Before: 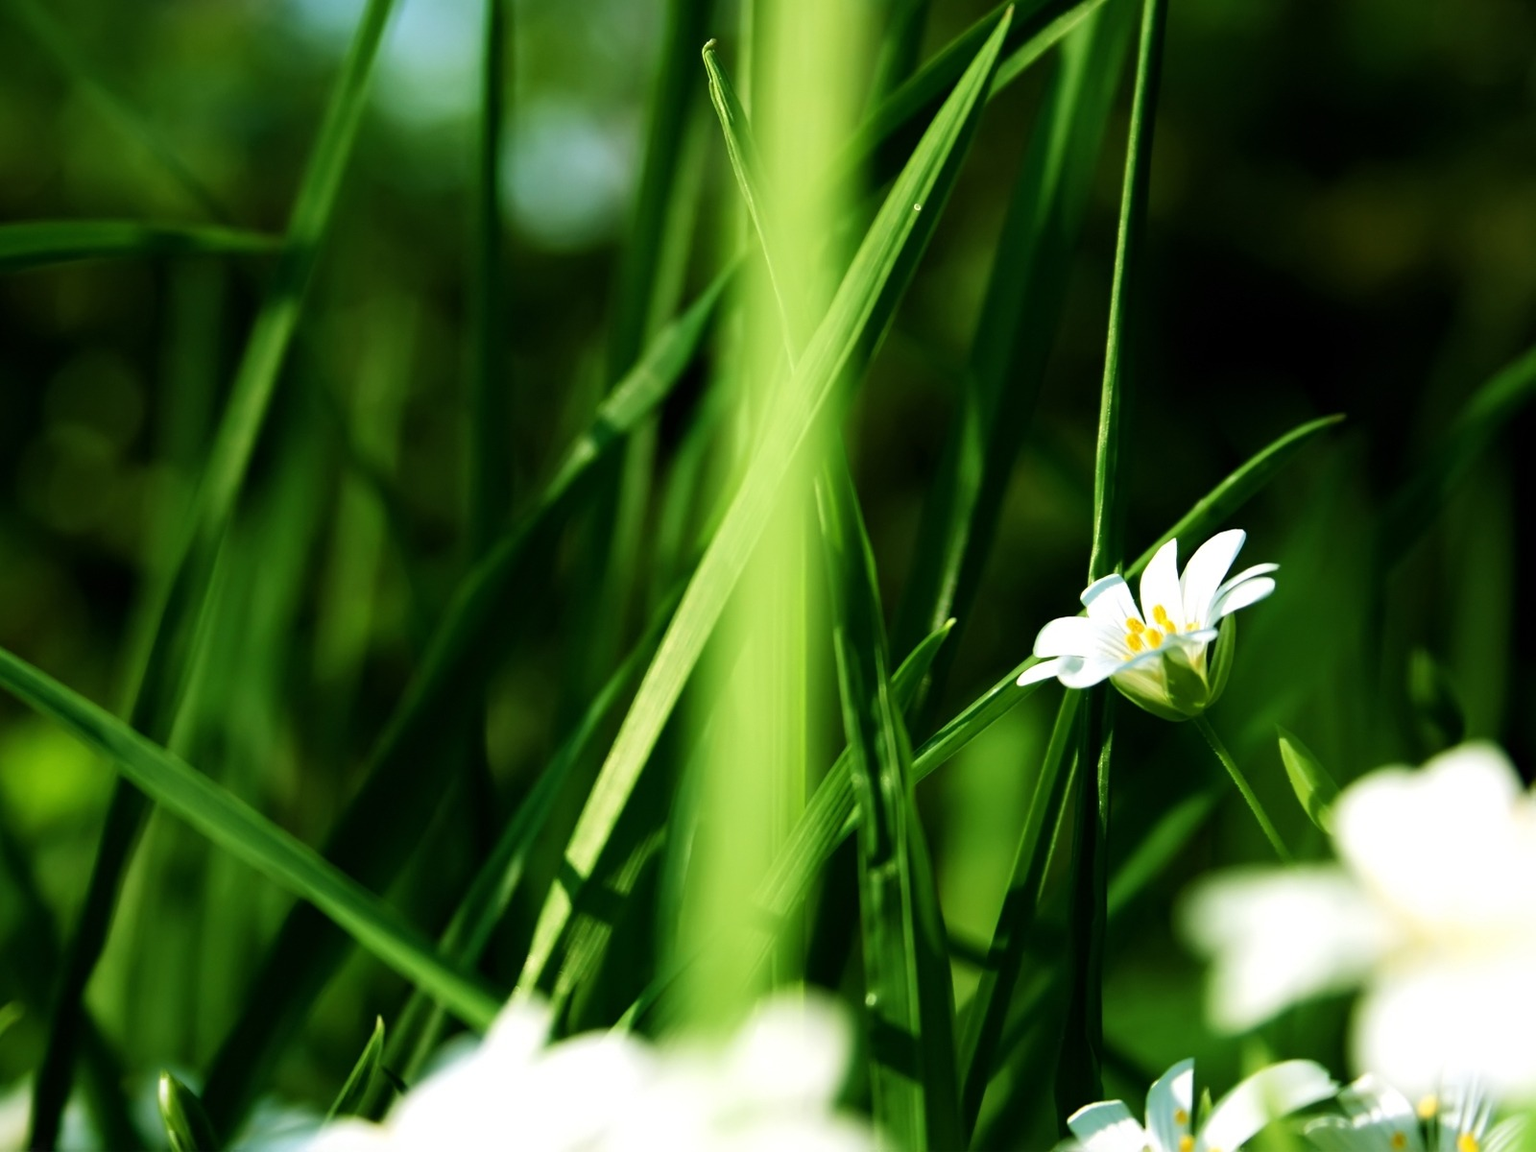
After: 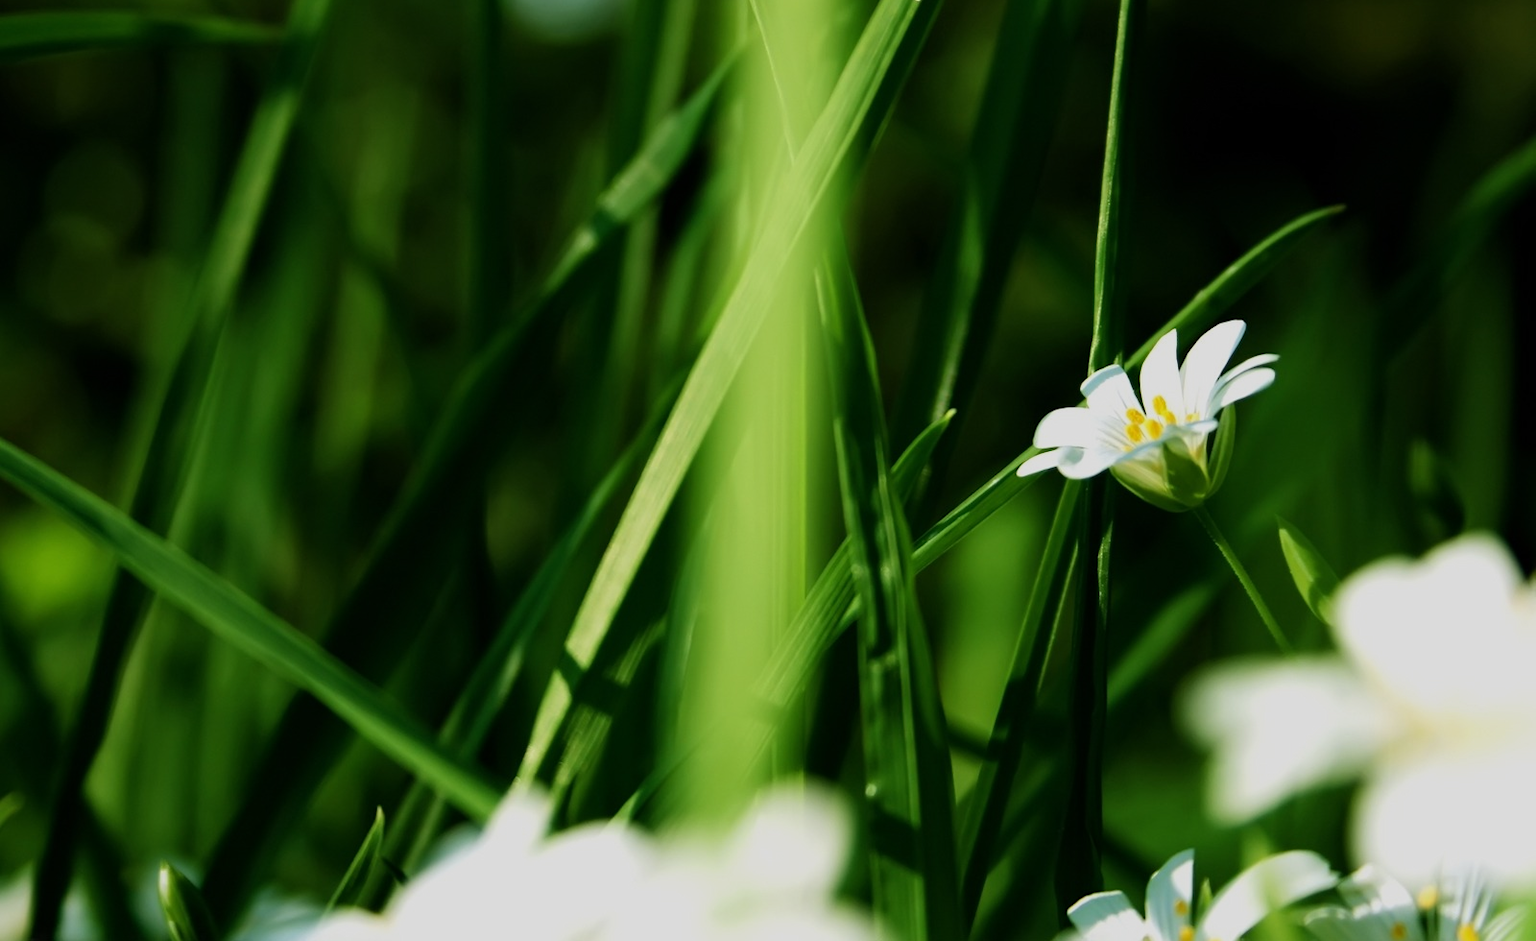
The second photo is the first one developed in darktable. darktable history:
exposure: exposure -0.491 EV, compensate highlight preservation false
crop and rotate: top 18.207%
